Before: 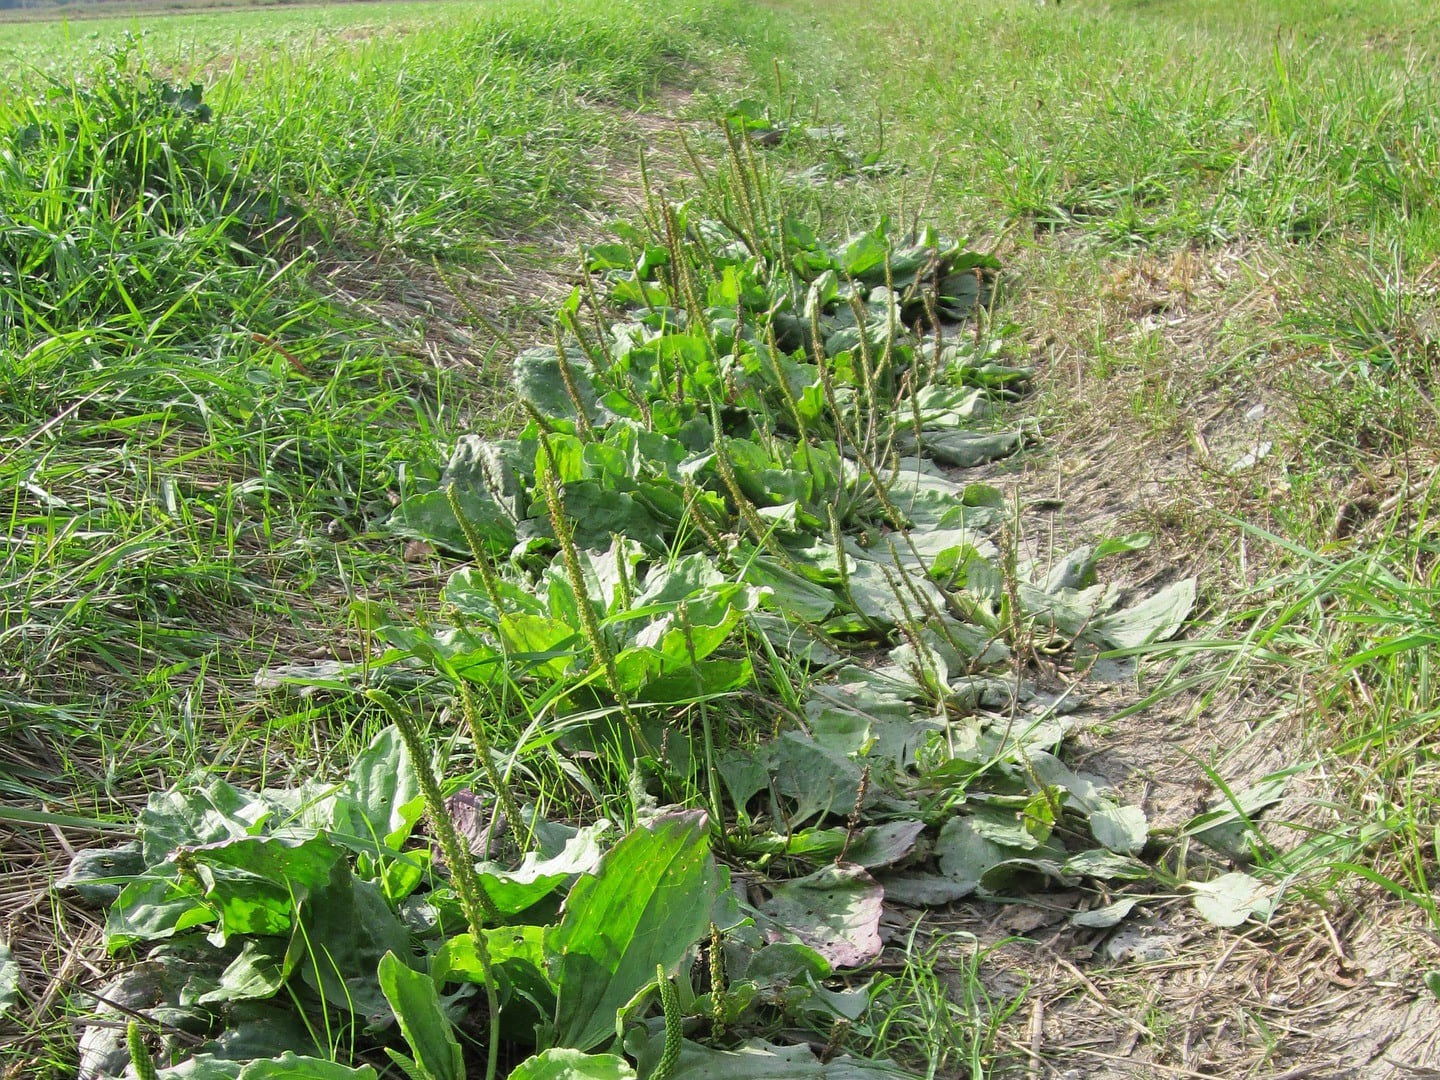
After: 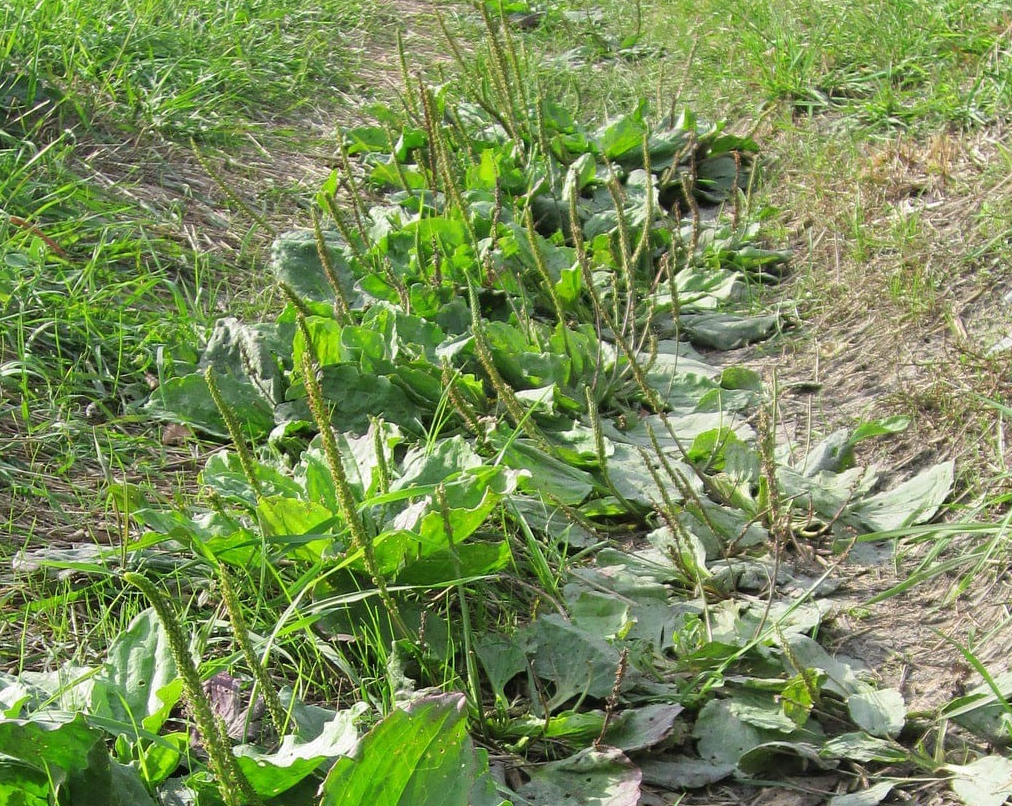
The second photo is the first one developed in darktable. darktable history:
crop and rotate: left 16.836%, top 10.867%, right 12.842%, bottom 14.415%
